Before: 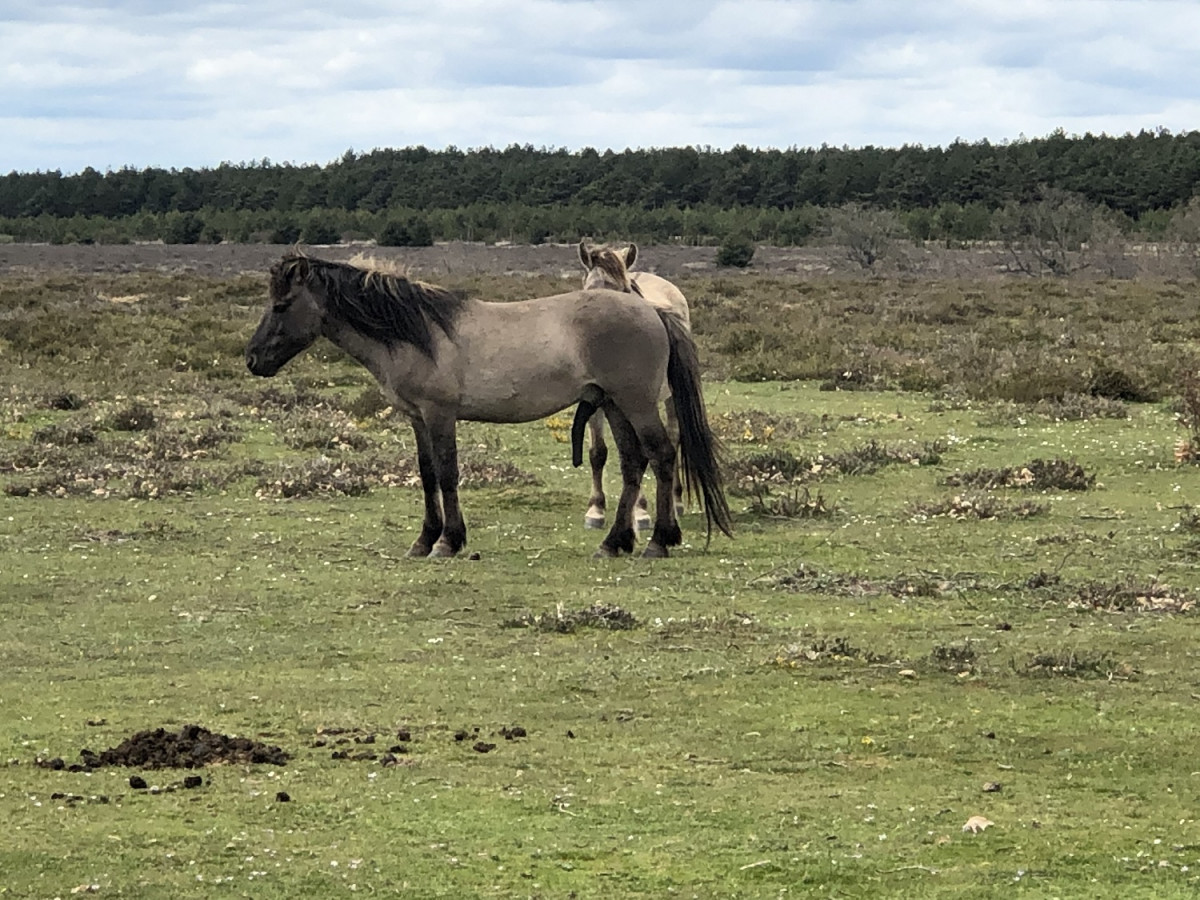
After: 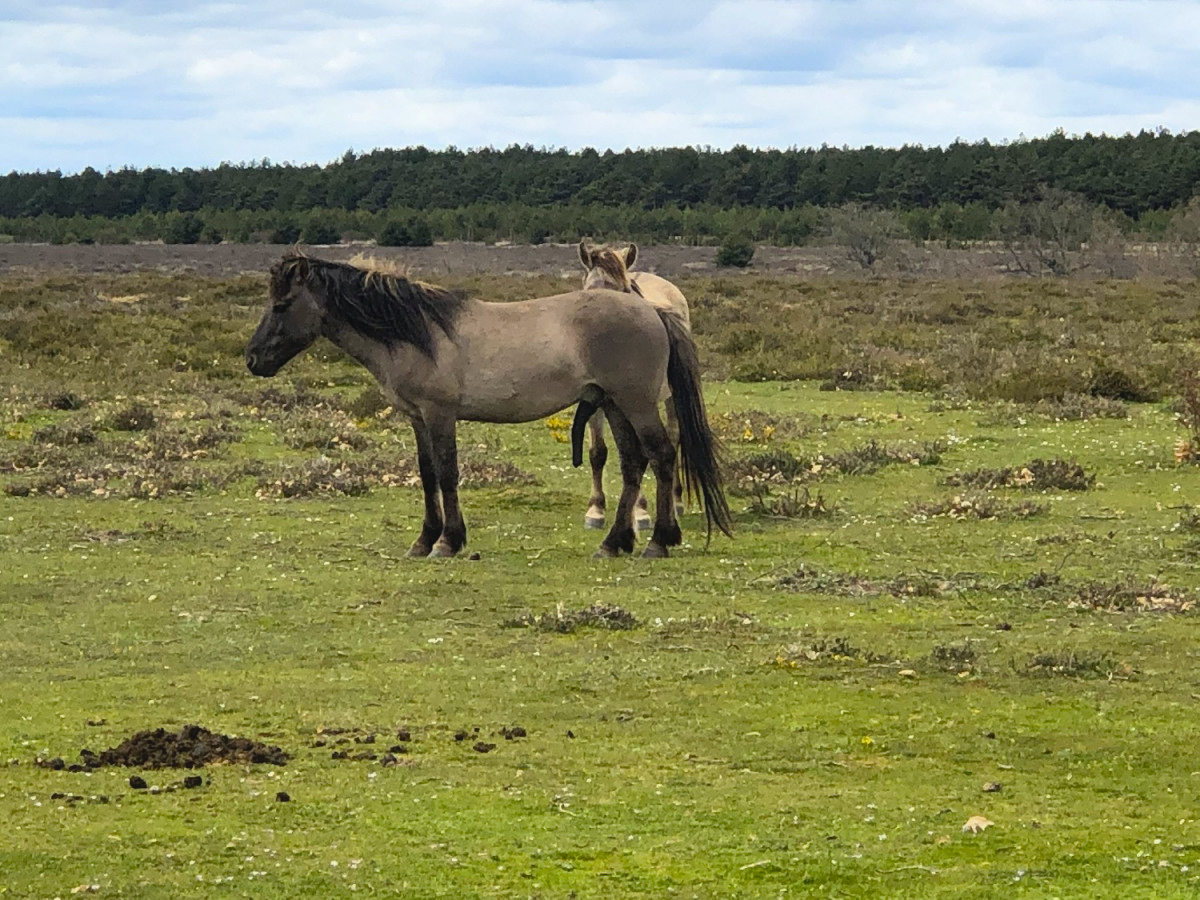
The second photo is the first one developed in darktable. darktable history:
contrast equalizer: octaves 7, y [[0.6 ×6], [0.55 ×6], [0 ×6], [0 ×6], [0 ×6]], mix -0.3
color balance rgb: perceptual saturation grading › global saturation 40%, global vibrance 15%
